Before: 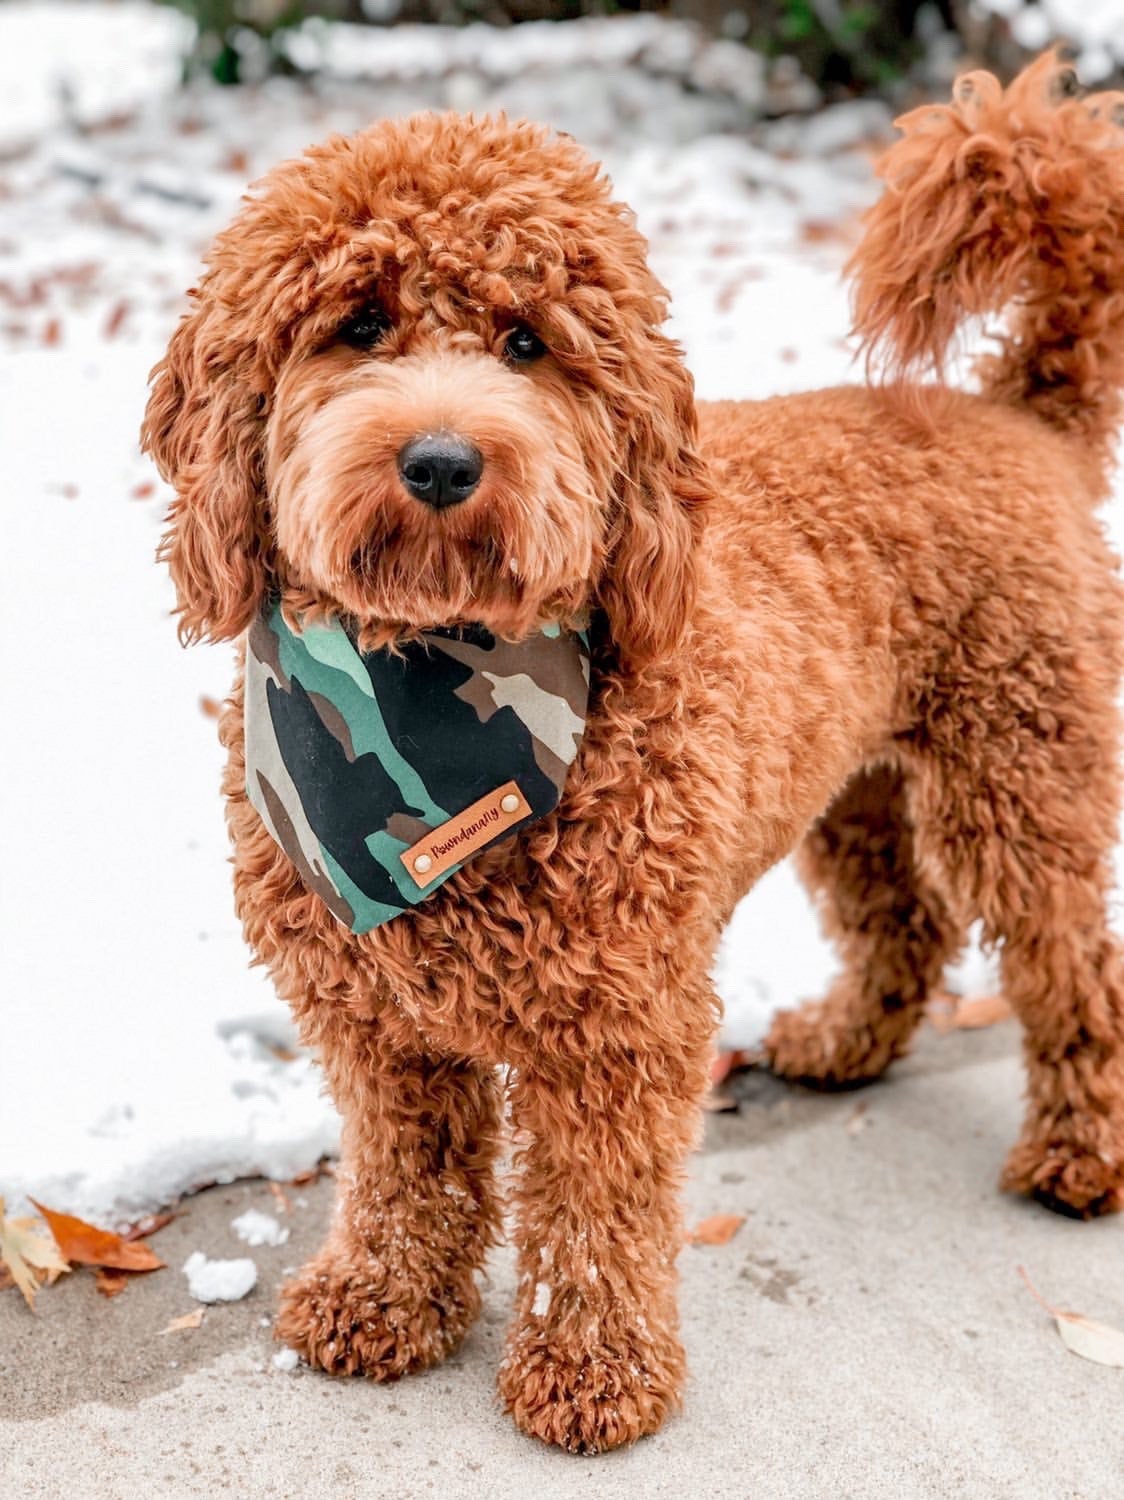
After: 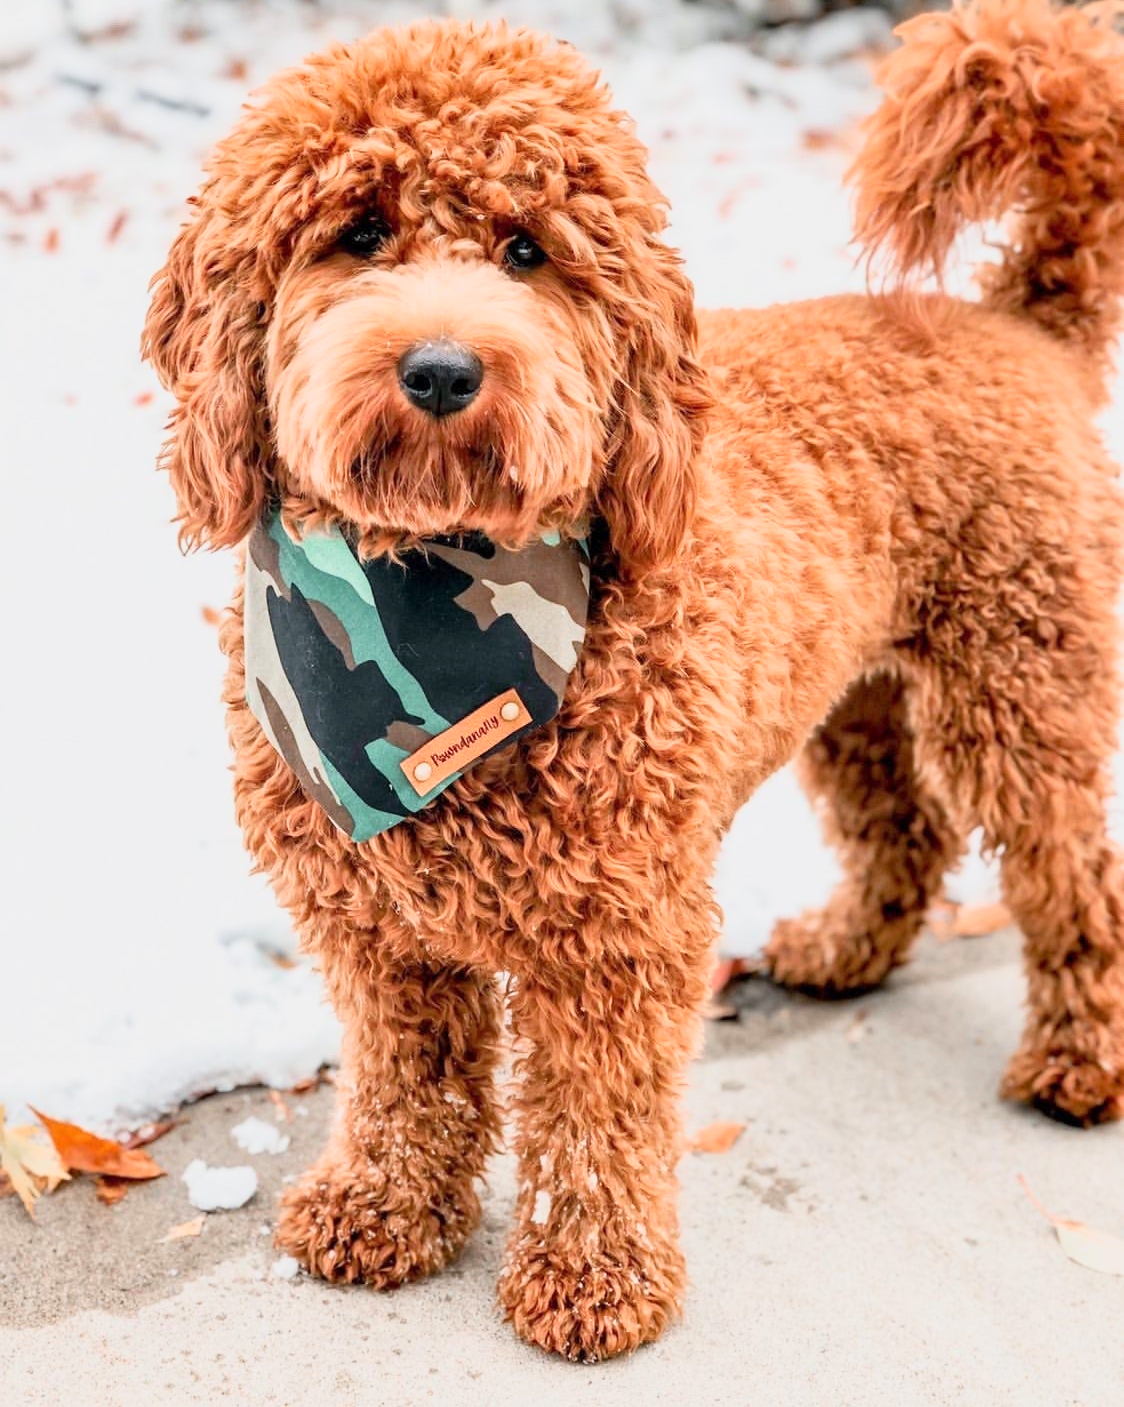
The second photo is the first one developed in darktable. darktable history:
crop and rotate: top 6.193%
base curve: curves: ch0 [(0, 0) (0.088, 0.125) (0.176, 0.251) (0.354, 0.501) (0.613, 0.749) (1, 0.877)]
